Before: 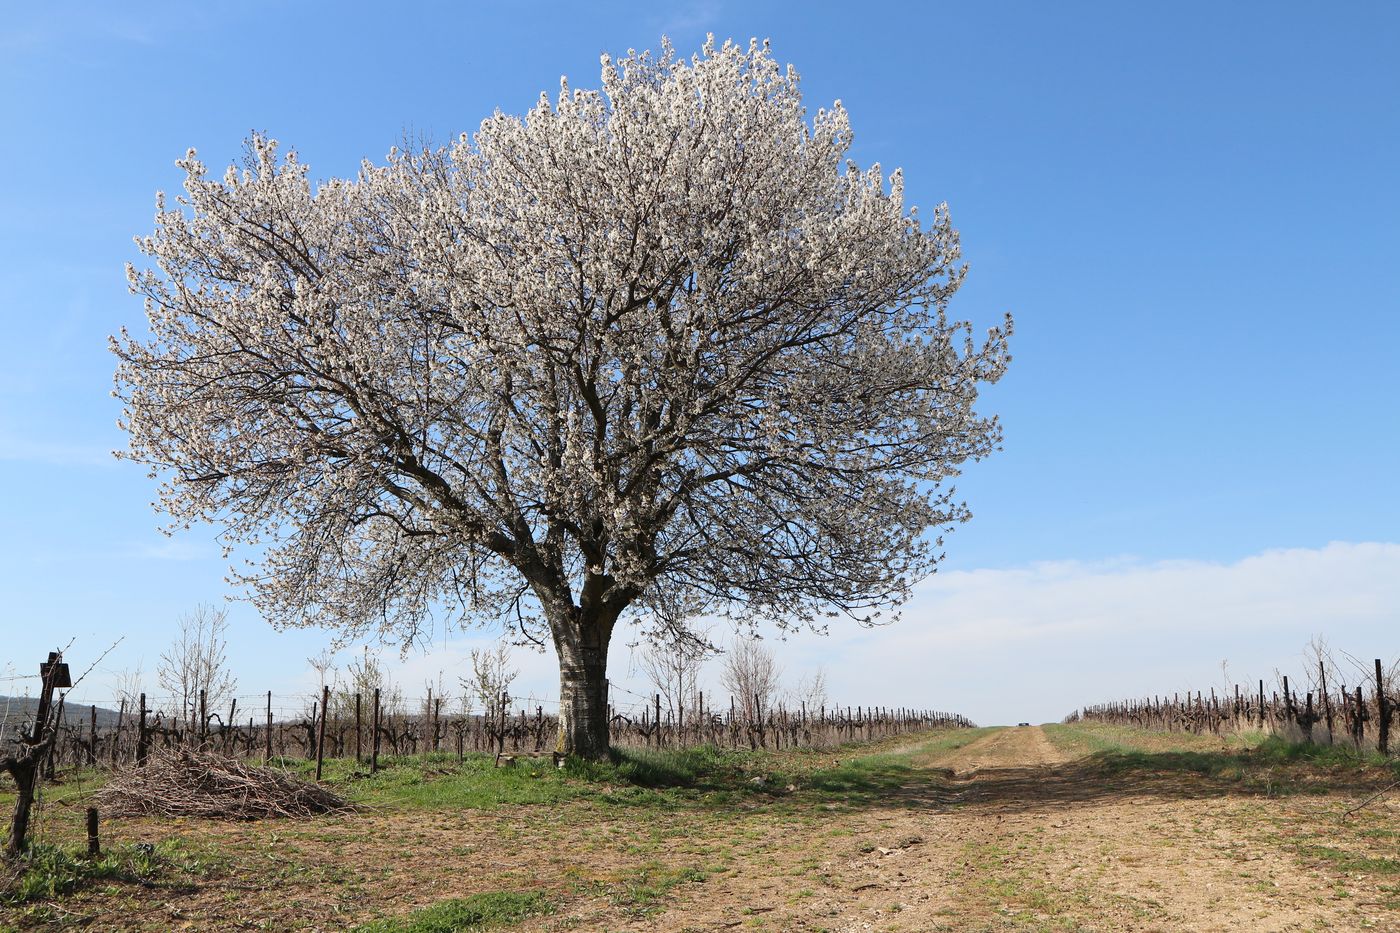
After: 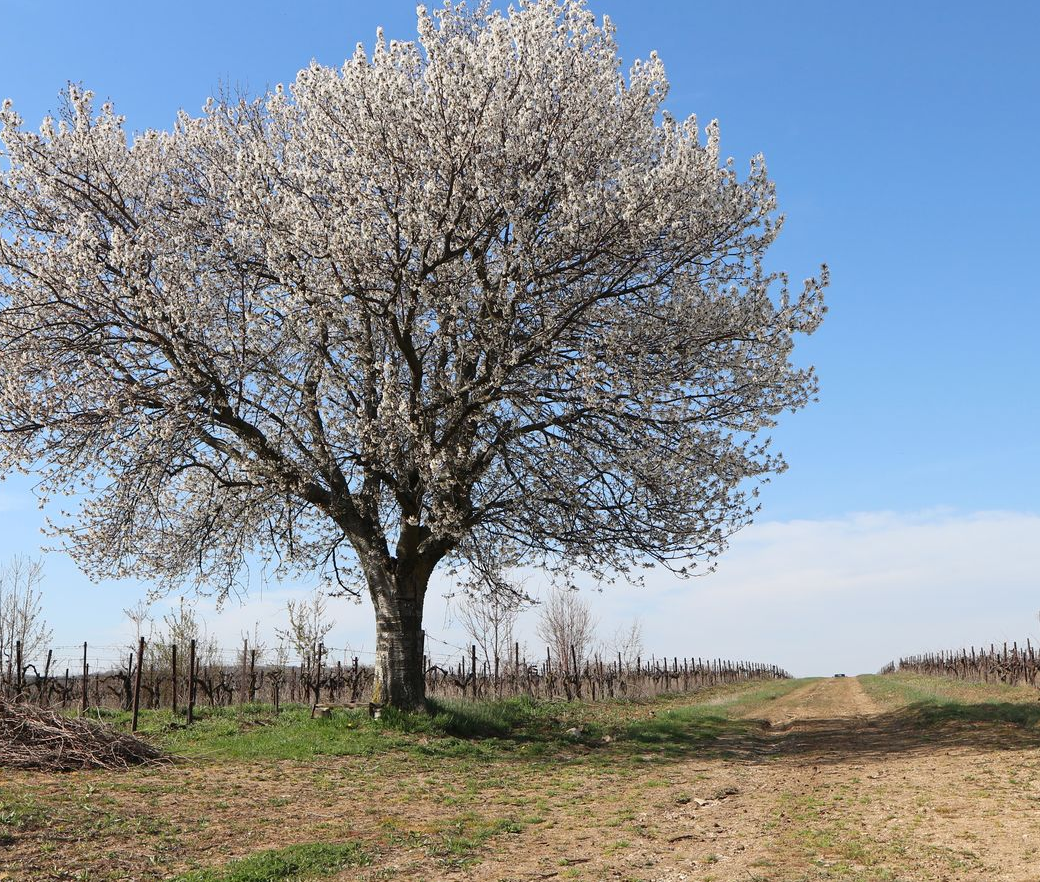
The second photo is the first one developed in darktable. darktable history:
exposure: compensate highlight preservation false
crop and rotate: left 13.145%, top 5.403%, right 12.564%
